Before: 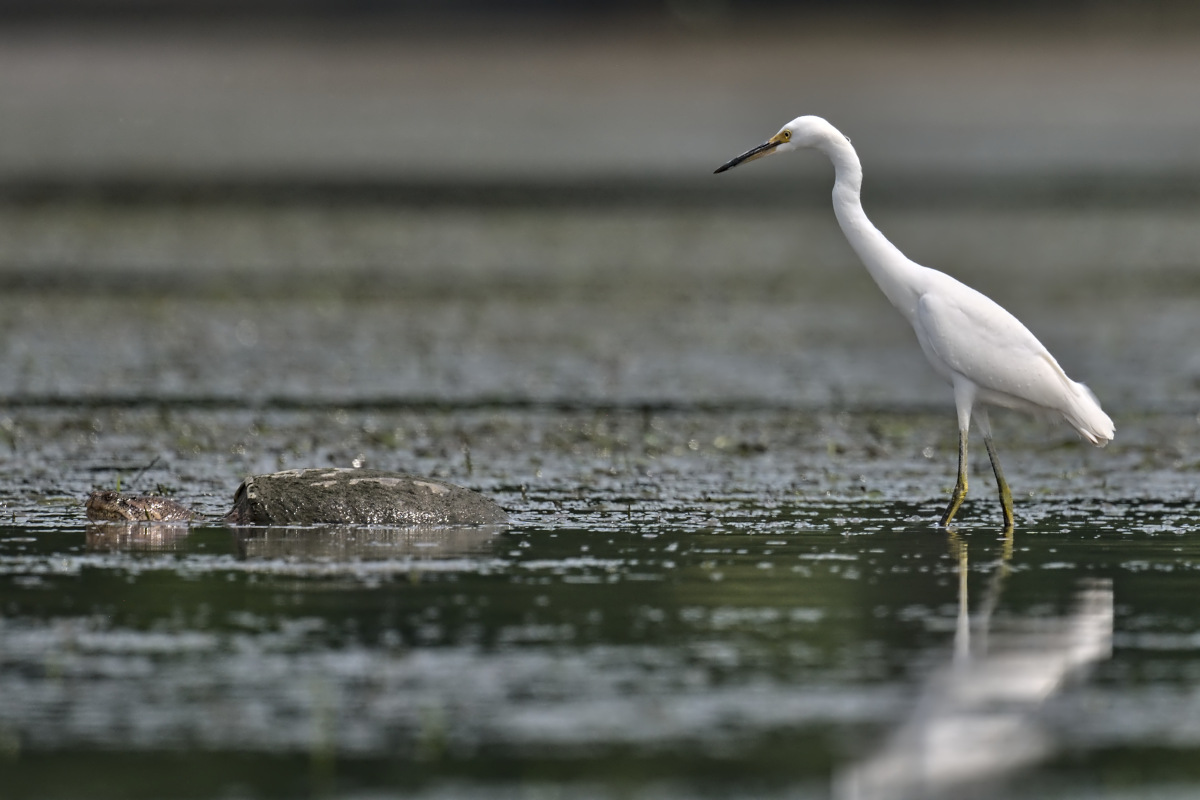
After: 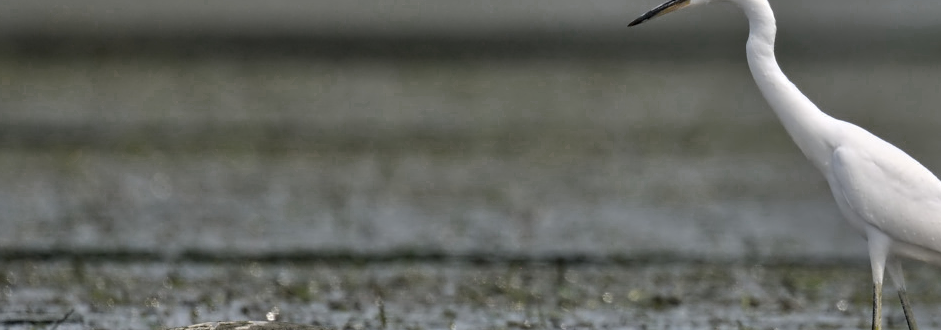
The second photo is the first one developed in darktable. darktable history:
crop: left 7.236%, top 18.419%, right 14.335%, bottom 40.262%
shadows and highlights: shadows 20.85, highlights -82.55, soften with gaussian
color zones: curves: ch0 [(0.25, 0.5) (0.347, 0.092) (0.75, 0.5)]; ch1 [(0.25, 0.5) (0.33, 0.51) (0.75, 0.5)]
